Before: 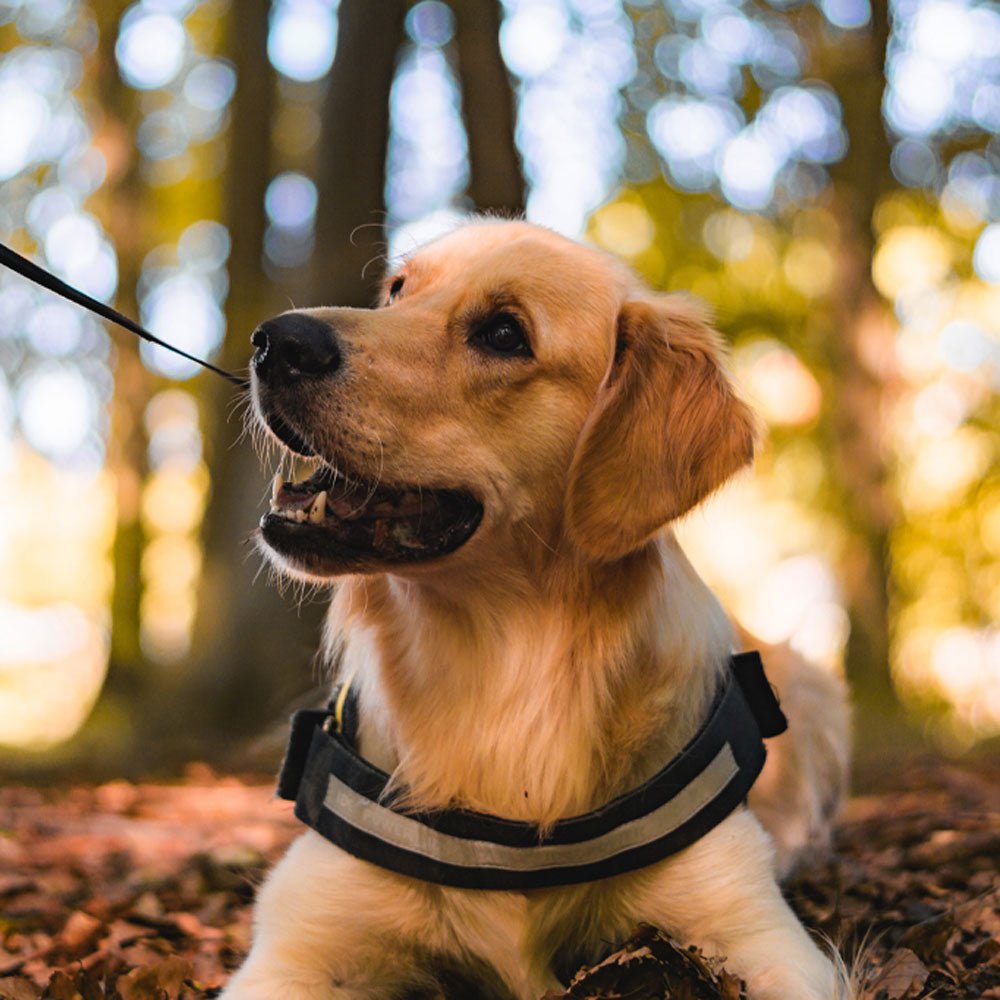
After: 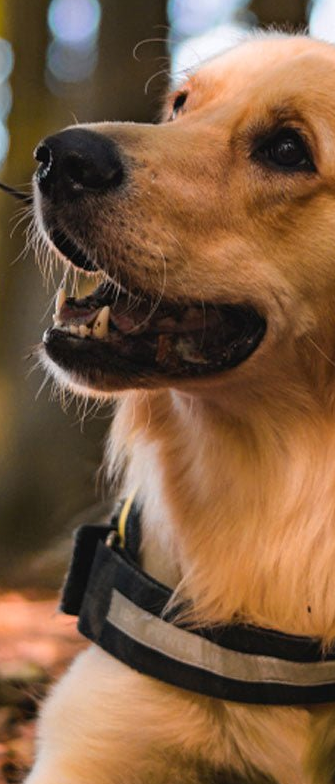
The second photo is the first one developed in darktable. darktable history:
crop and rotate: left 21.77%, top 18.528%, right 44.676%, bottom 2.997%
local contrast: mode bilateral grid, contrast 10, coarseness 25, detail 110%, midtone range 0.2
